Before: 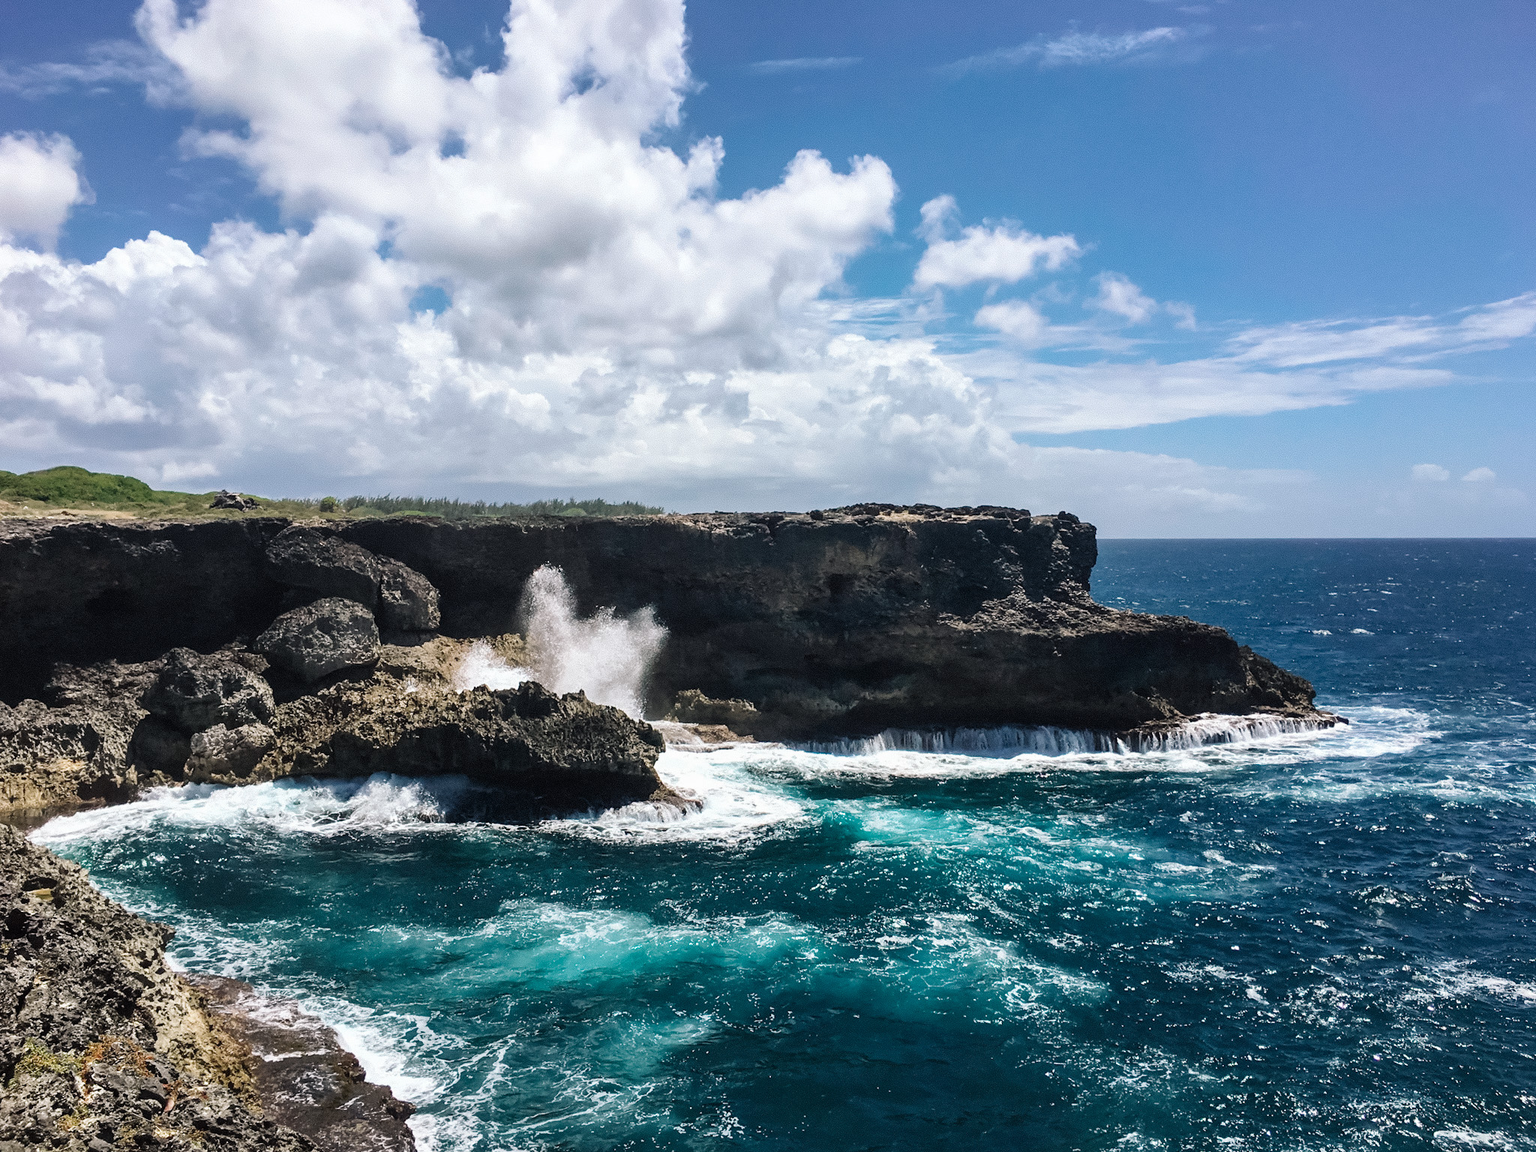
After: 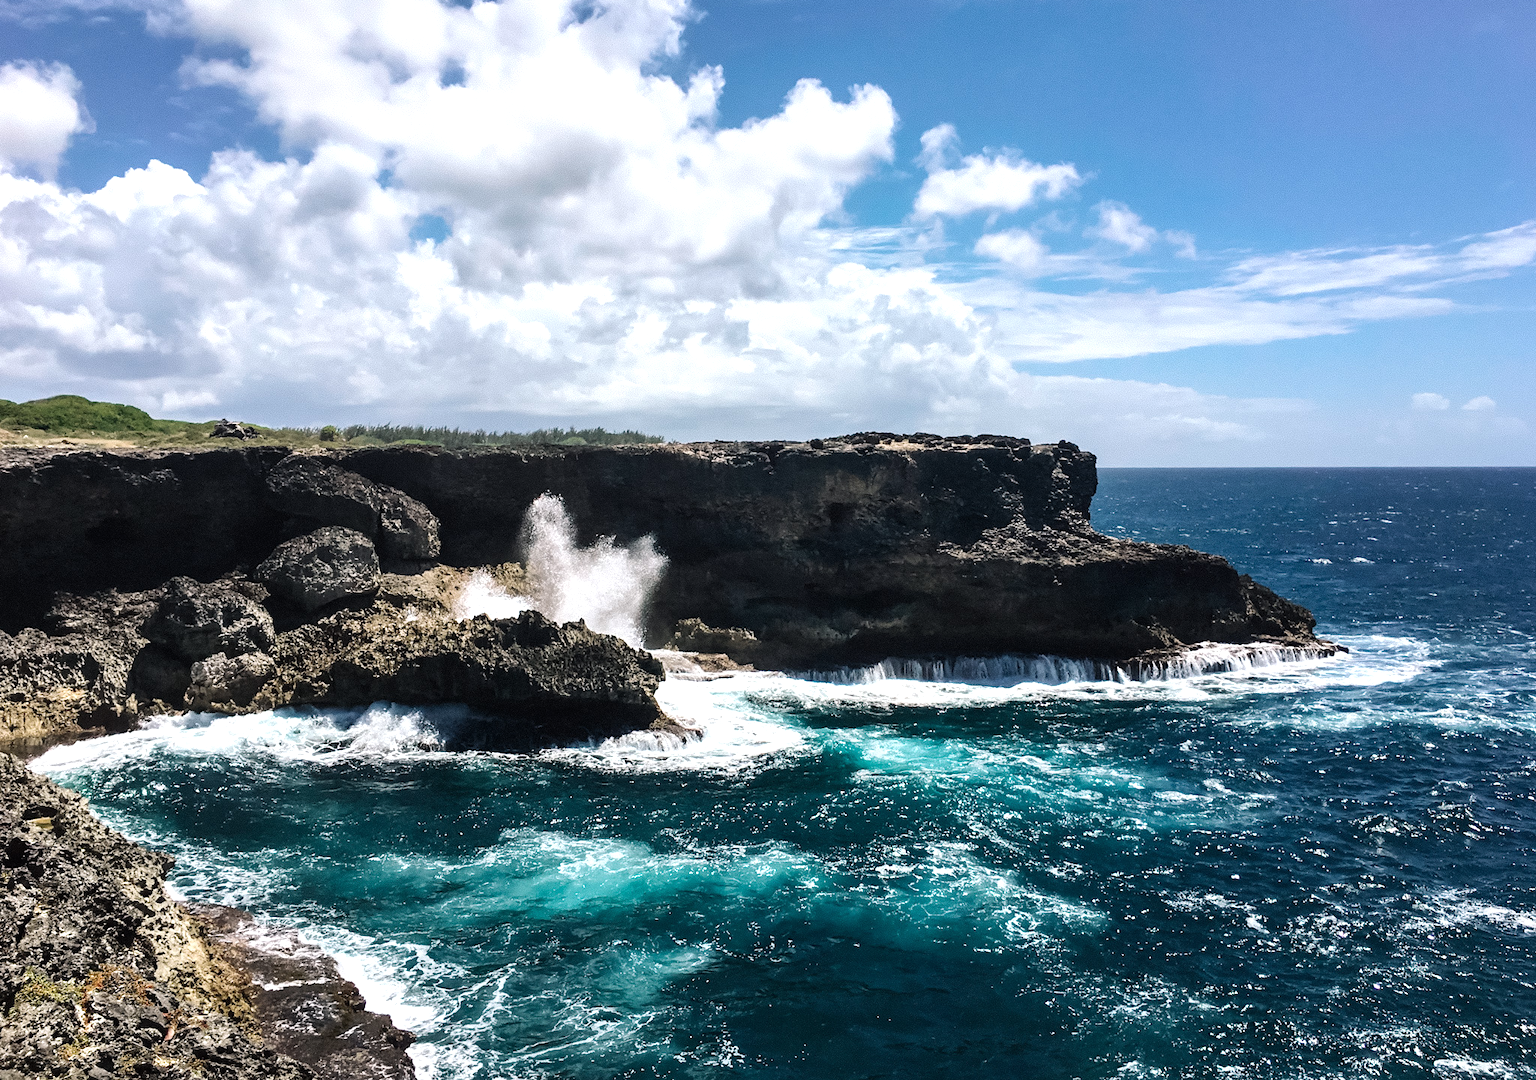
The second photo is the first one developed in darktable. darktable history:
tone equalizer: -8 EV -0.417 EV, -7 EV -0.389 EV, -6 EV -0.333 EV, -5 EV -0.222 EV, -3 EV 0.222 EV, -2 EV 0.333 EV, -1 EV 0.389 EV, +0 EV 0.417 EV, edges refinement/feathering 500, mask exposure compensation -1.57 EV, preserve details no
crop and rotate: top 6.25%
